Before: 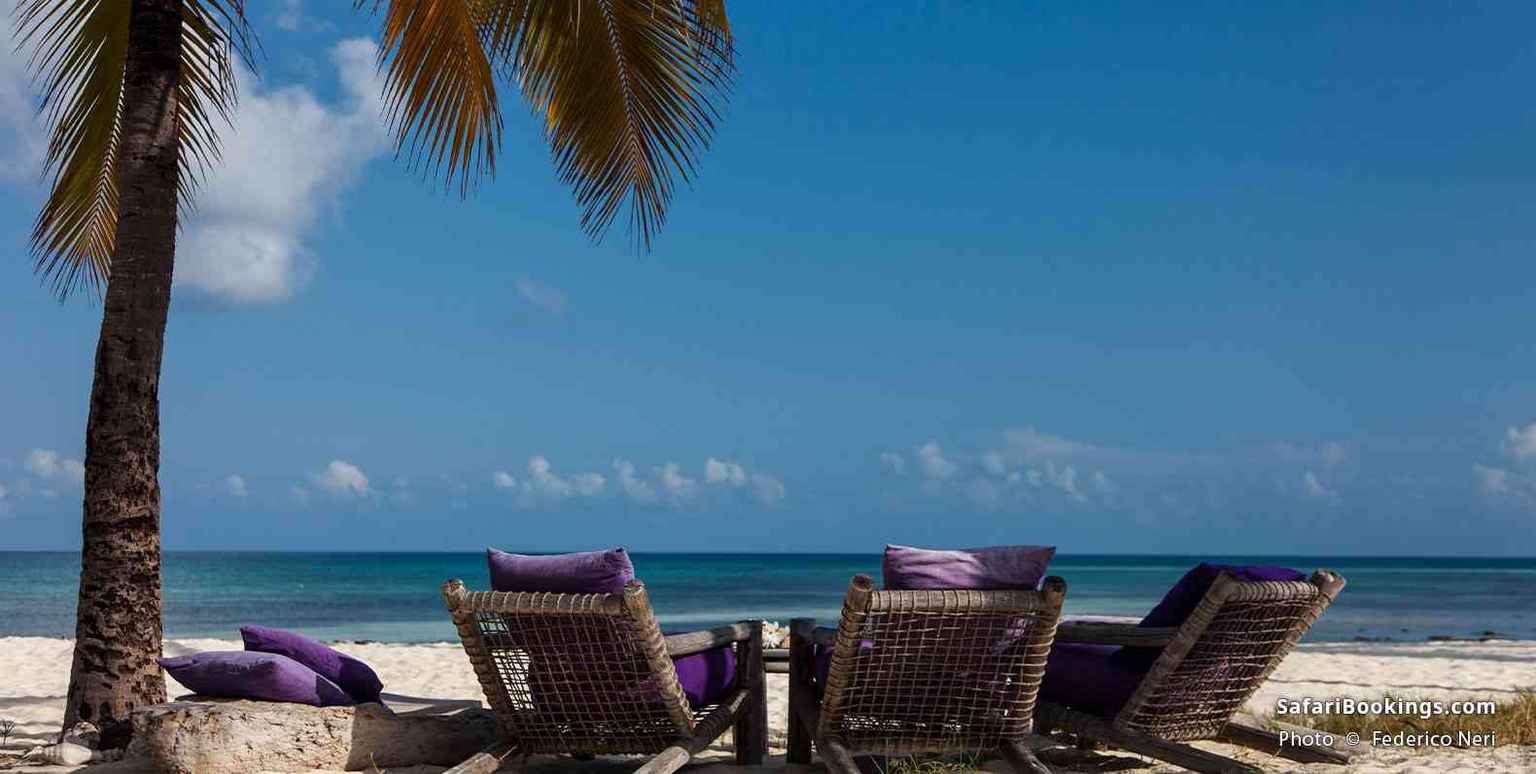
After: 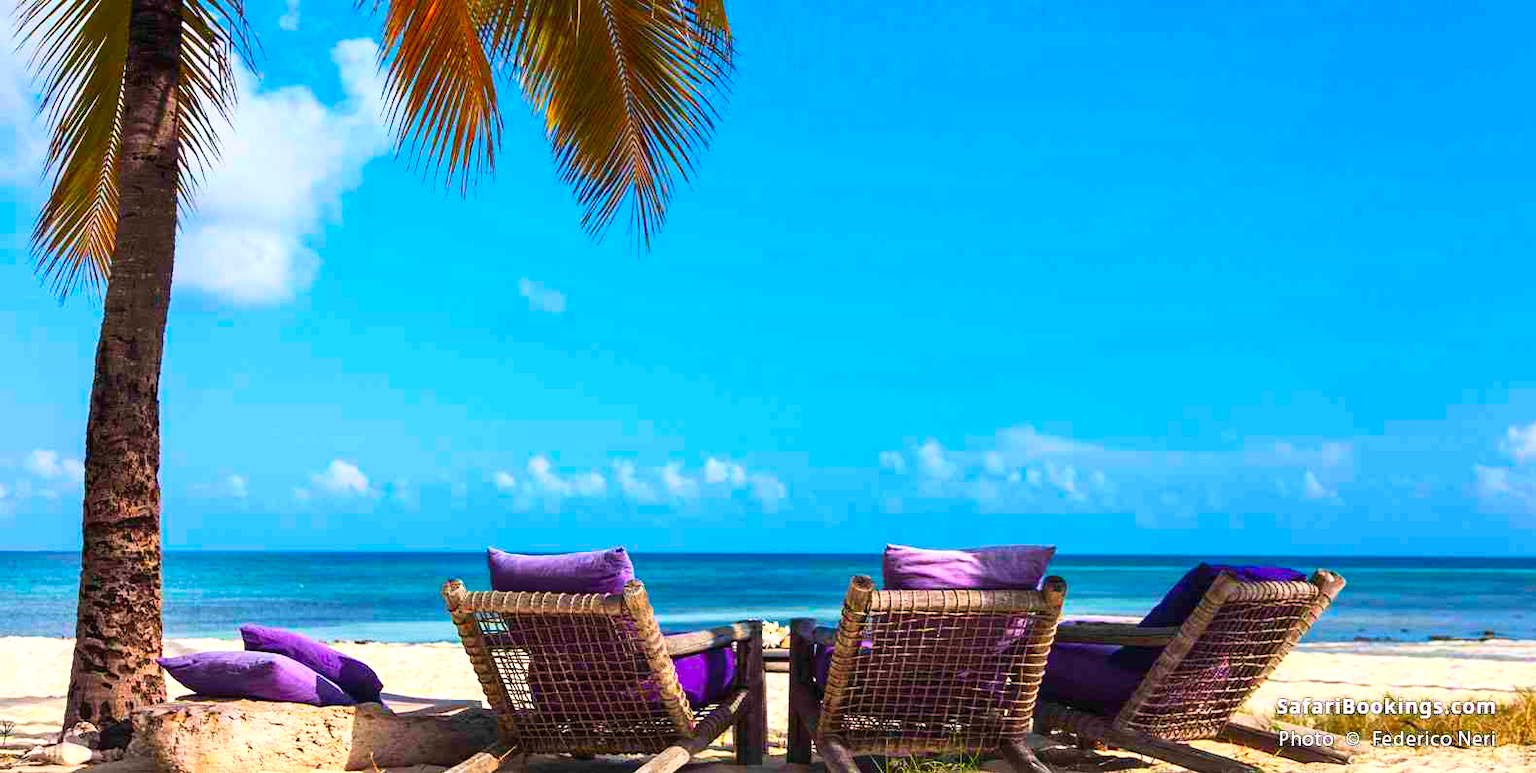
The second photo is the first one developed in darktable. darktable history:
exposure: black level correction 0, exposure 0.7 EV, compensate exposure bias true, compensate highlight preservation false
velvia: on, module defaults
contrast brightness saturation: contrast 0.2, brightness 0.2, saturation 0.8
